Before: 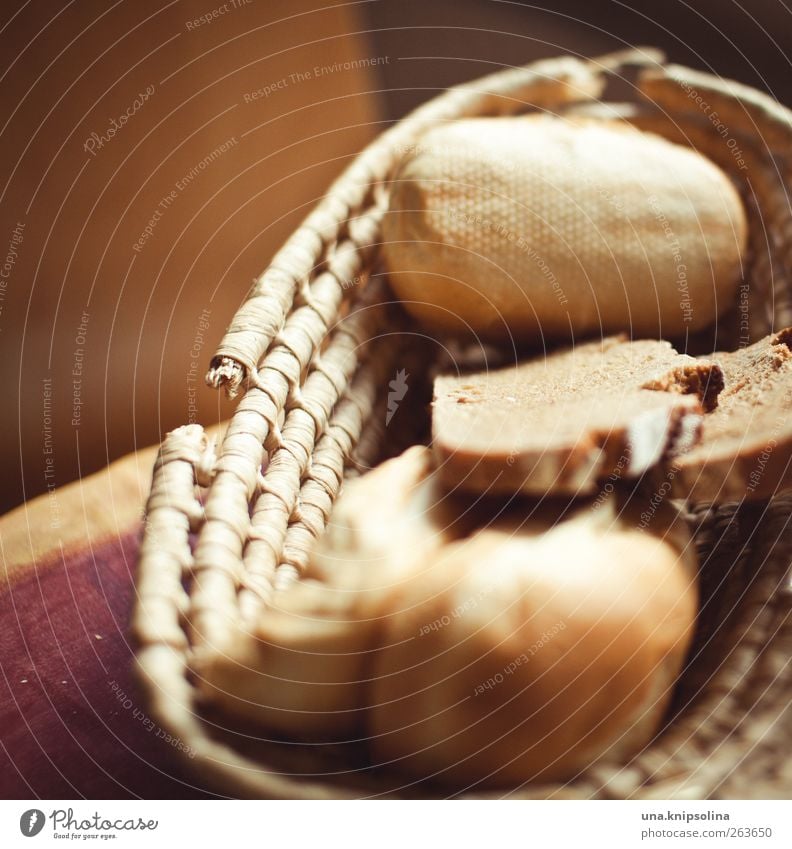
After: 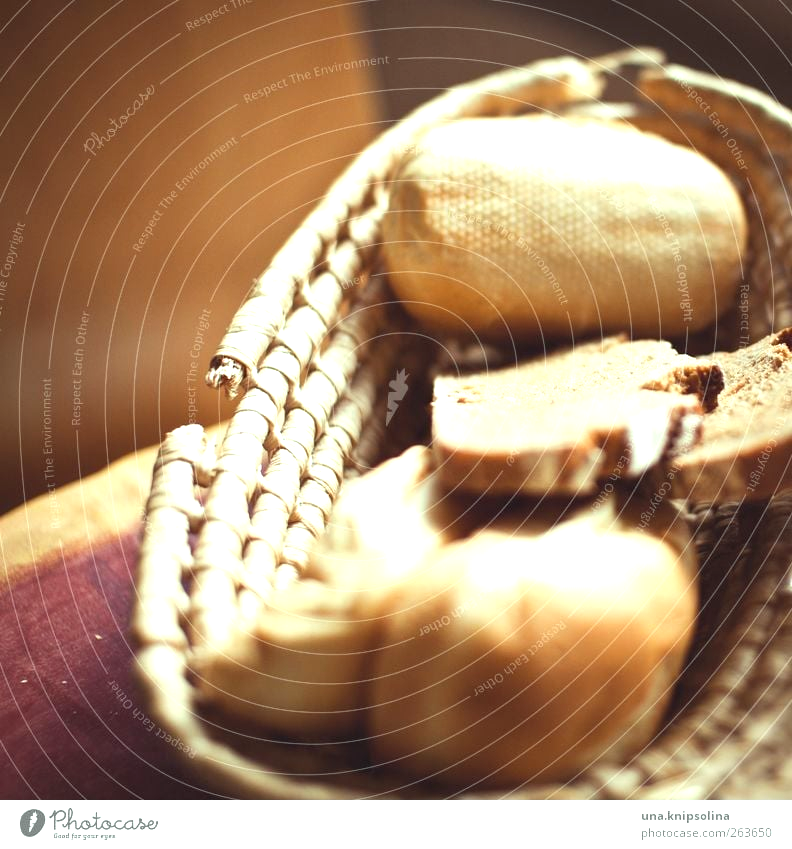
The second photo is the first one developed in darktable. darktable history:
color correction: highlights a* -6.72, highlights b* 0.709
exposure: black level correction 0, exposure 0.679 EV, compensate highlight preservation false
